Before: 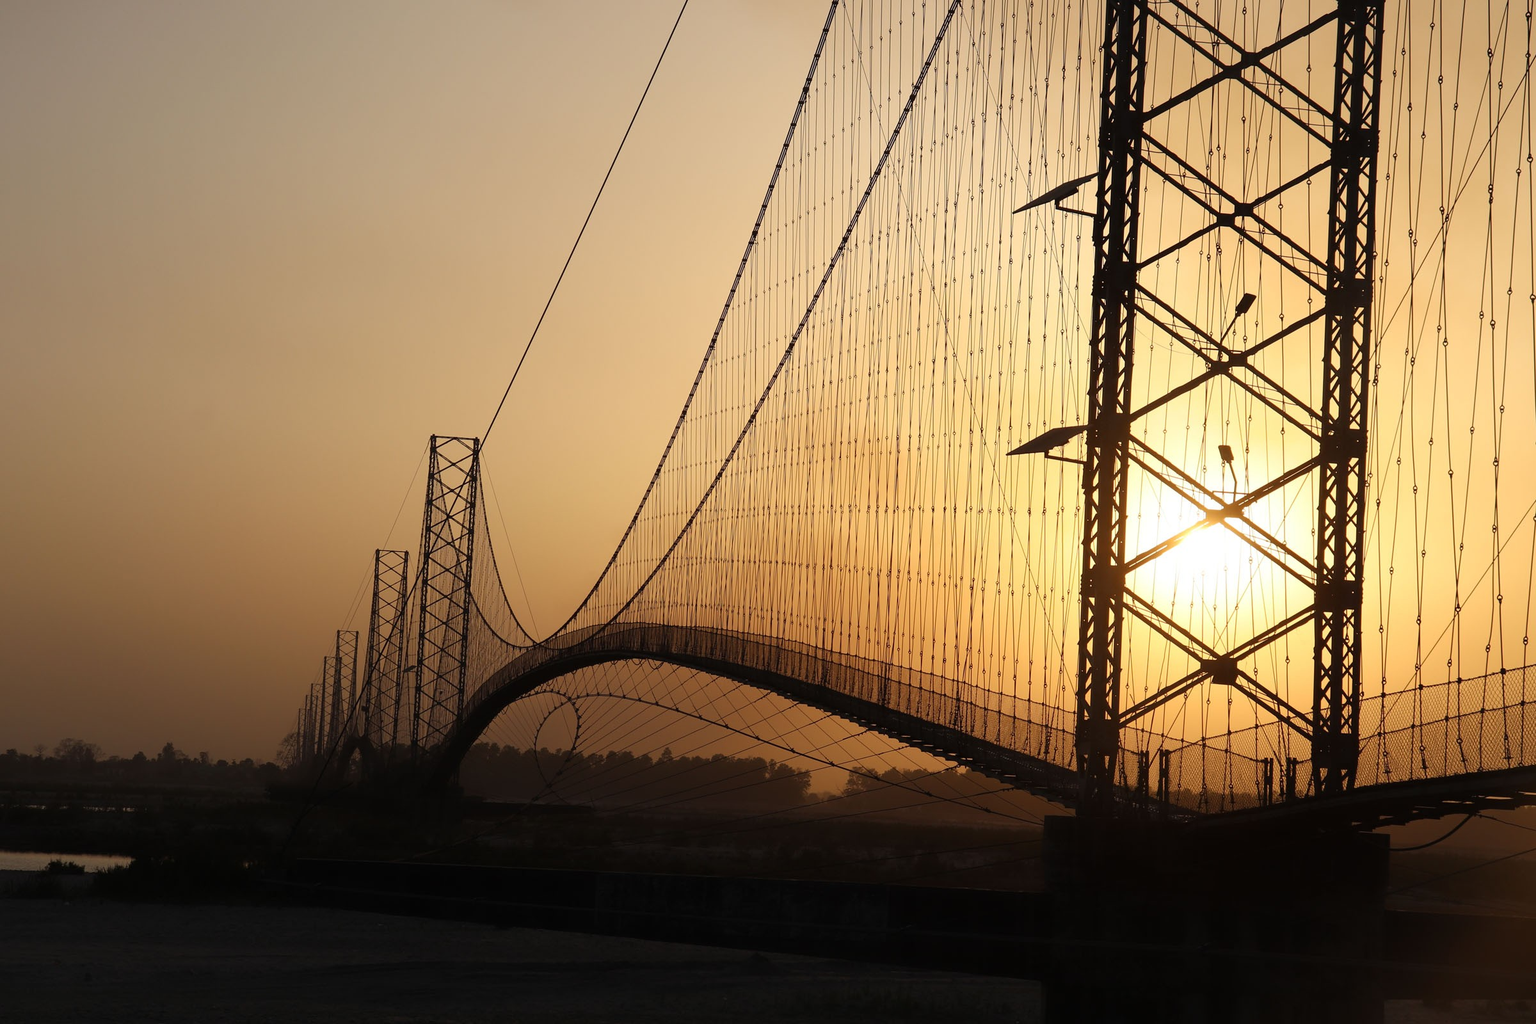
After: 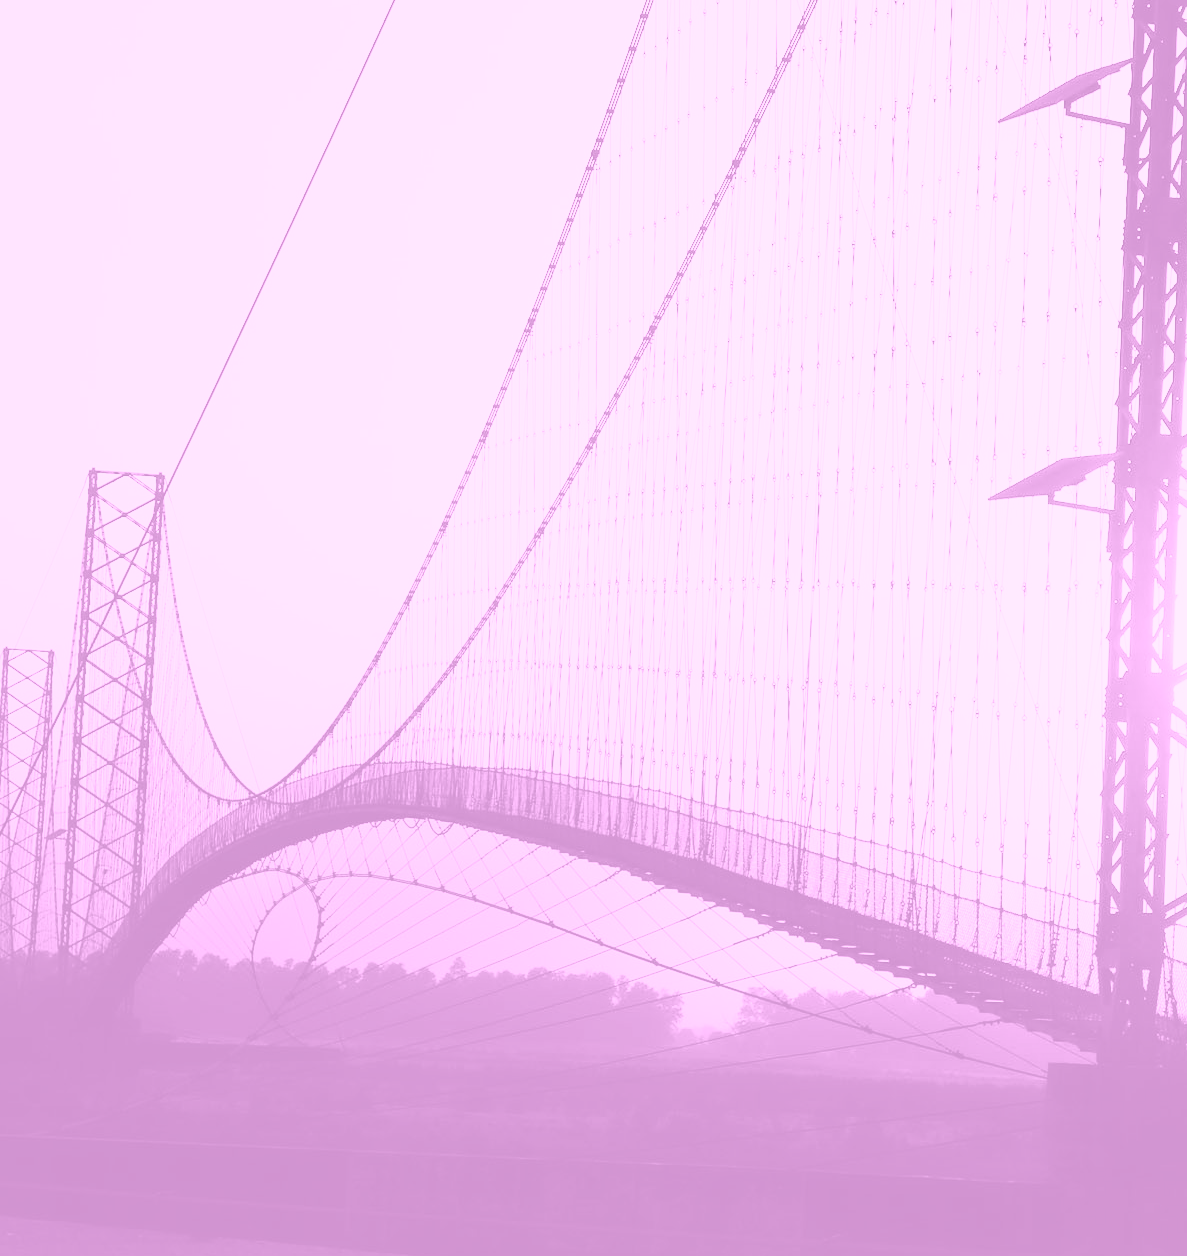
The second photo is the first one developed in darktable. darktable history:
base curve: curves: ch0 [(0, 0) (0.028, 0.03) (0.121, 0.232) (0.46, 0.748) (0.859, 0.968) (1, 1)]
colorize: hue 331.2°, saturation 69%, source mix 30.28%, lightness 69.02%, version 1
crop and rotate: angle 0.02°, left 24.353%, top 13.219%, right 26.156%, bottom 8.224%
exposure: black level correction 0, exposure 1.35 EV, compensate exposure bias true, compensate highlight preservation false
